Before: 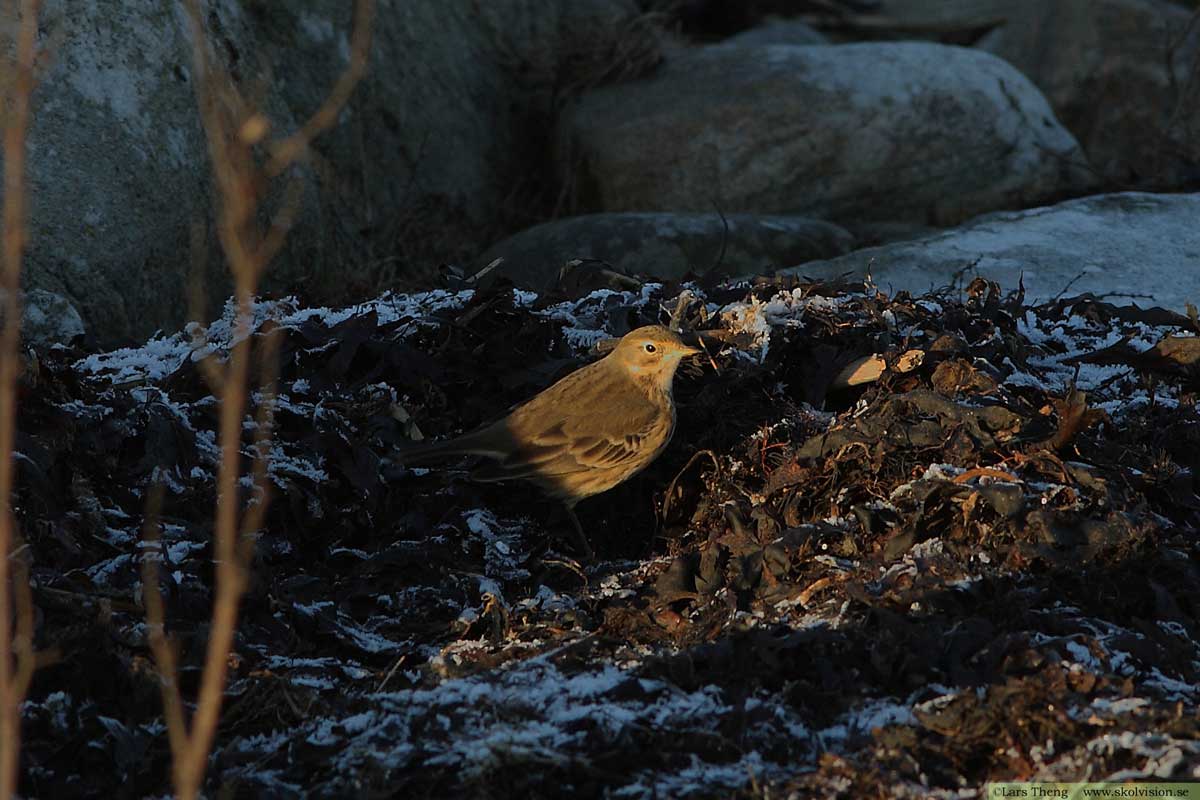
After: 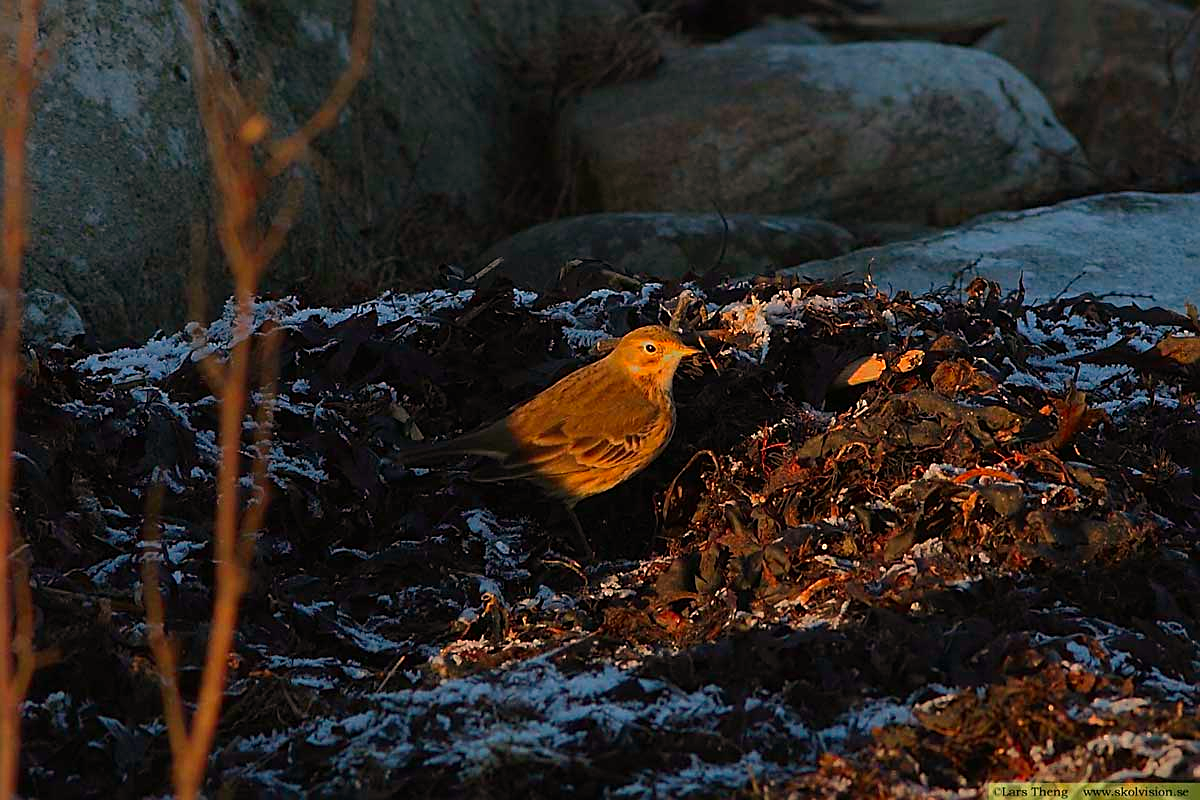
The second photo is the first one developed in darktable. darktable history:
white balance: red 1.127, blue 0.943
color contrast: green-magenta contrast 1.69, blue-yellow contrast 1.49
sharpen: on, module defaults
